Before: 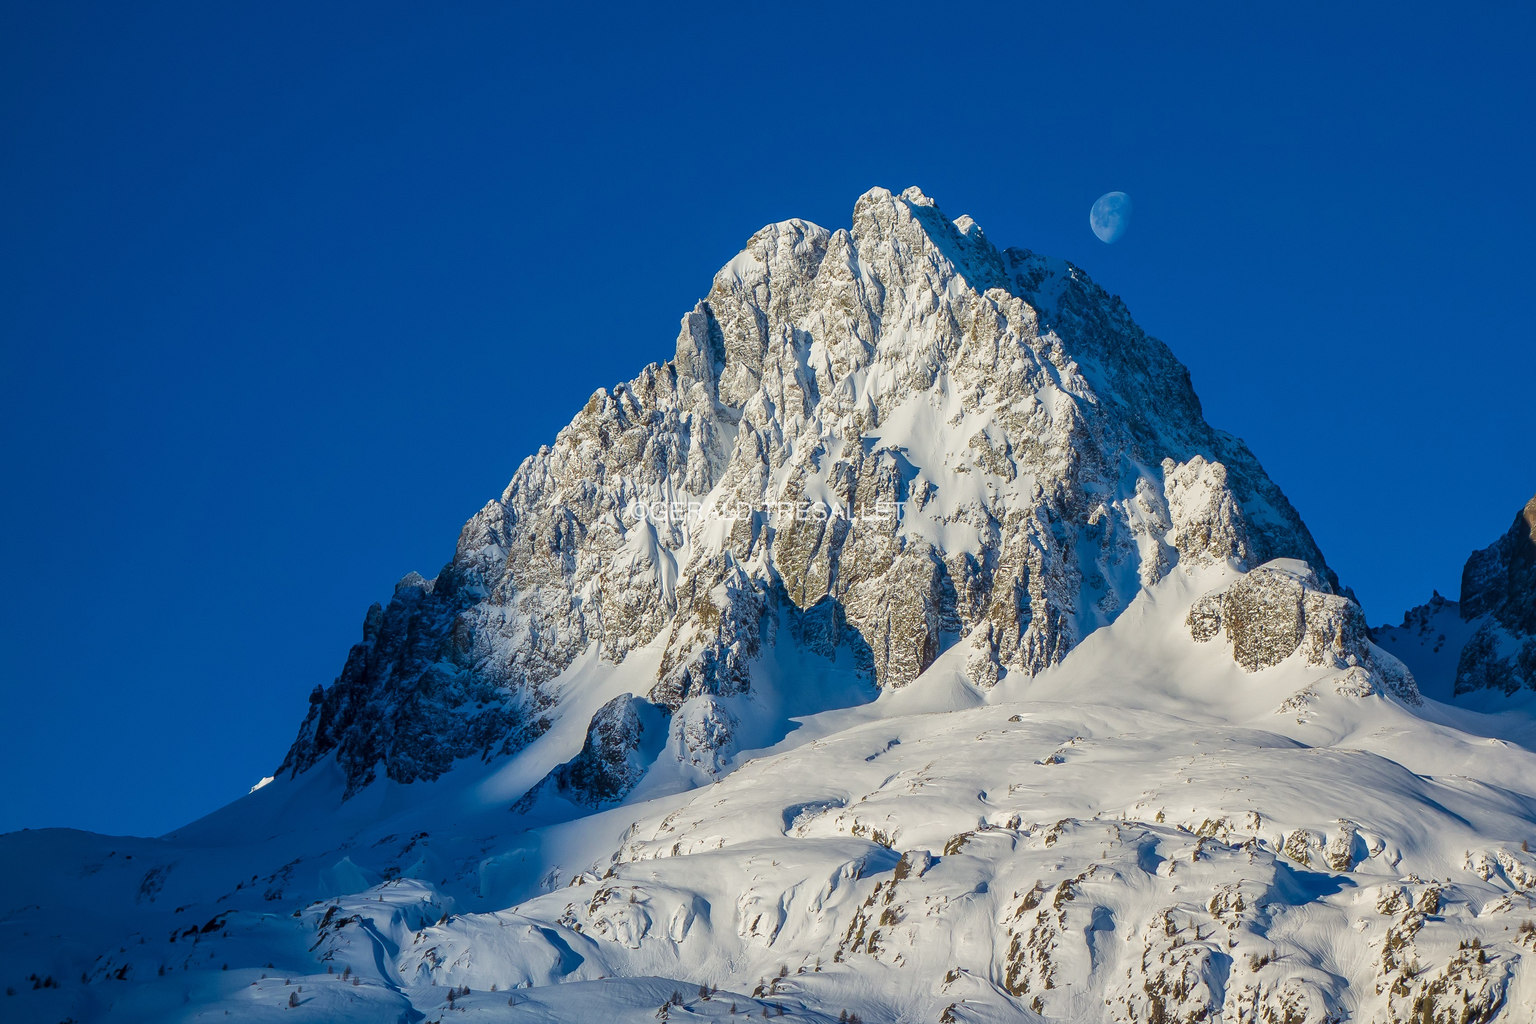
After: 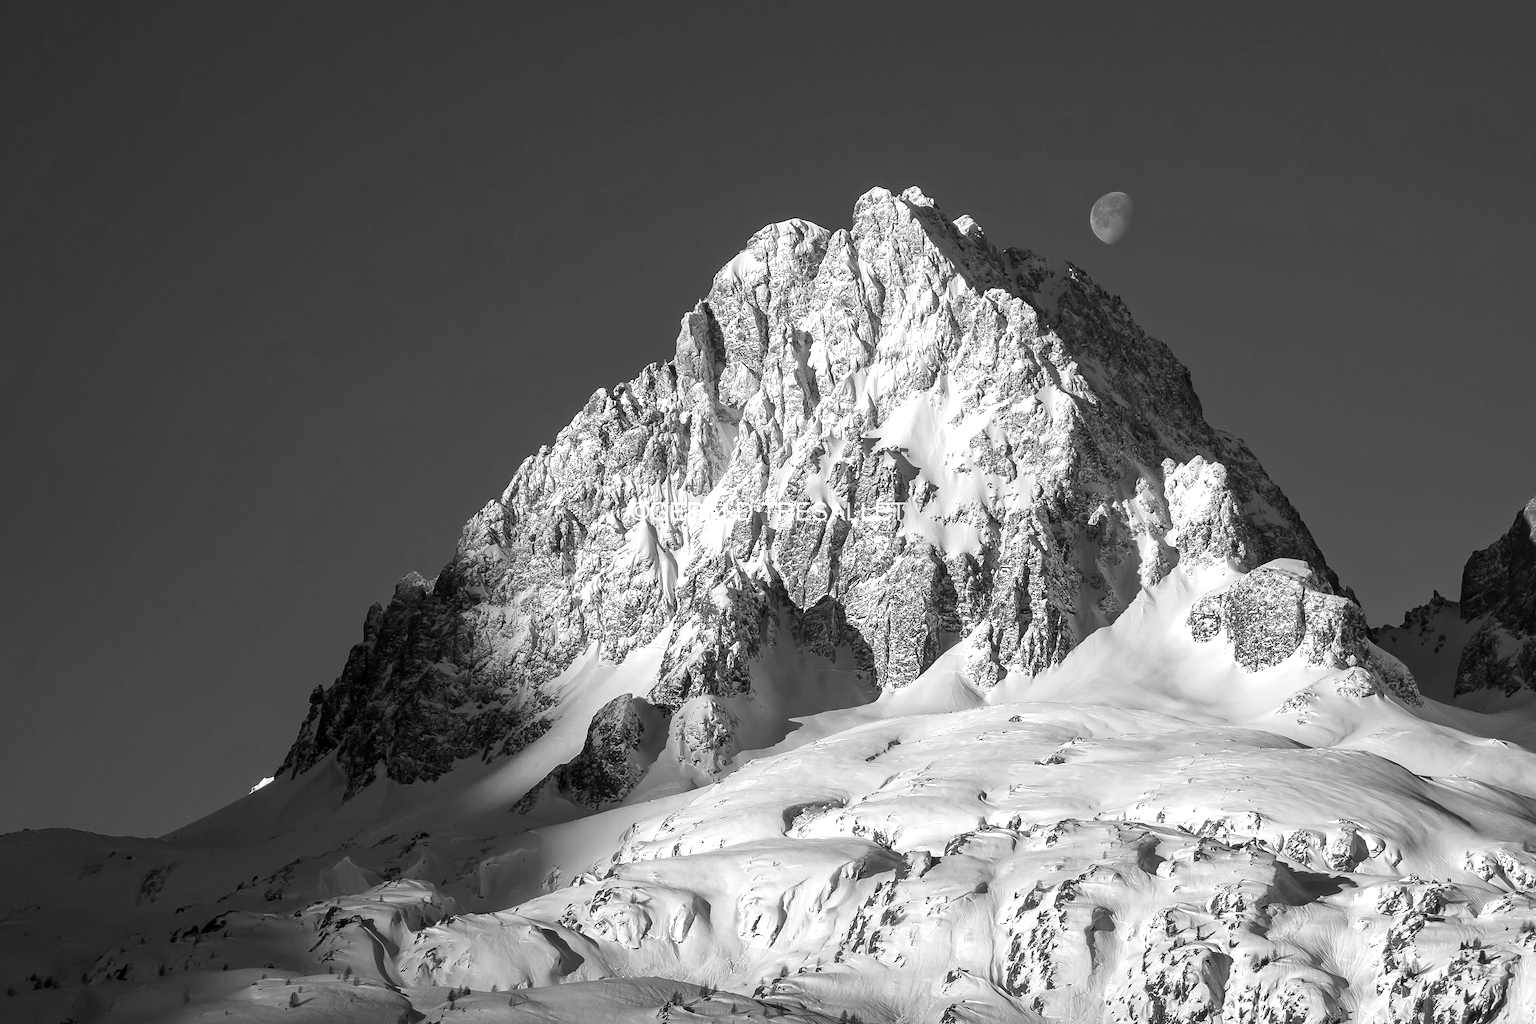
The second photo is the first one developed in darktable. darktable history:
color balance: output saturation 98.5%
color balance rgb: linear chroma grading › shadows -2.2%, linear chroma grading › highlights -15%, linear chroma grading › global chroma -10%, linear chroma grading › mid-tones -10%, perceptual saturation grading › global saturation 45%, perceptual saturation grading › highlights -50%, perceptual saturation grading › shadows 30%, perceptual brilliance grading › global brilliance 18%, global vibrance 45%
monochrome: a 32, b 64, size 2.3
exposure: exposure -0.048 EV, compensate highlight preservation false
